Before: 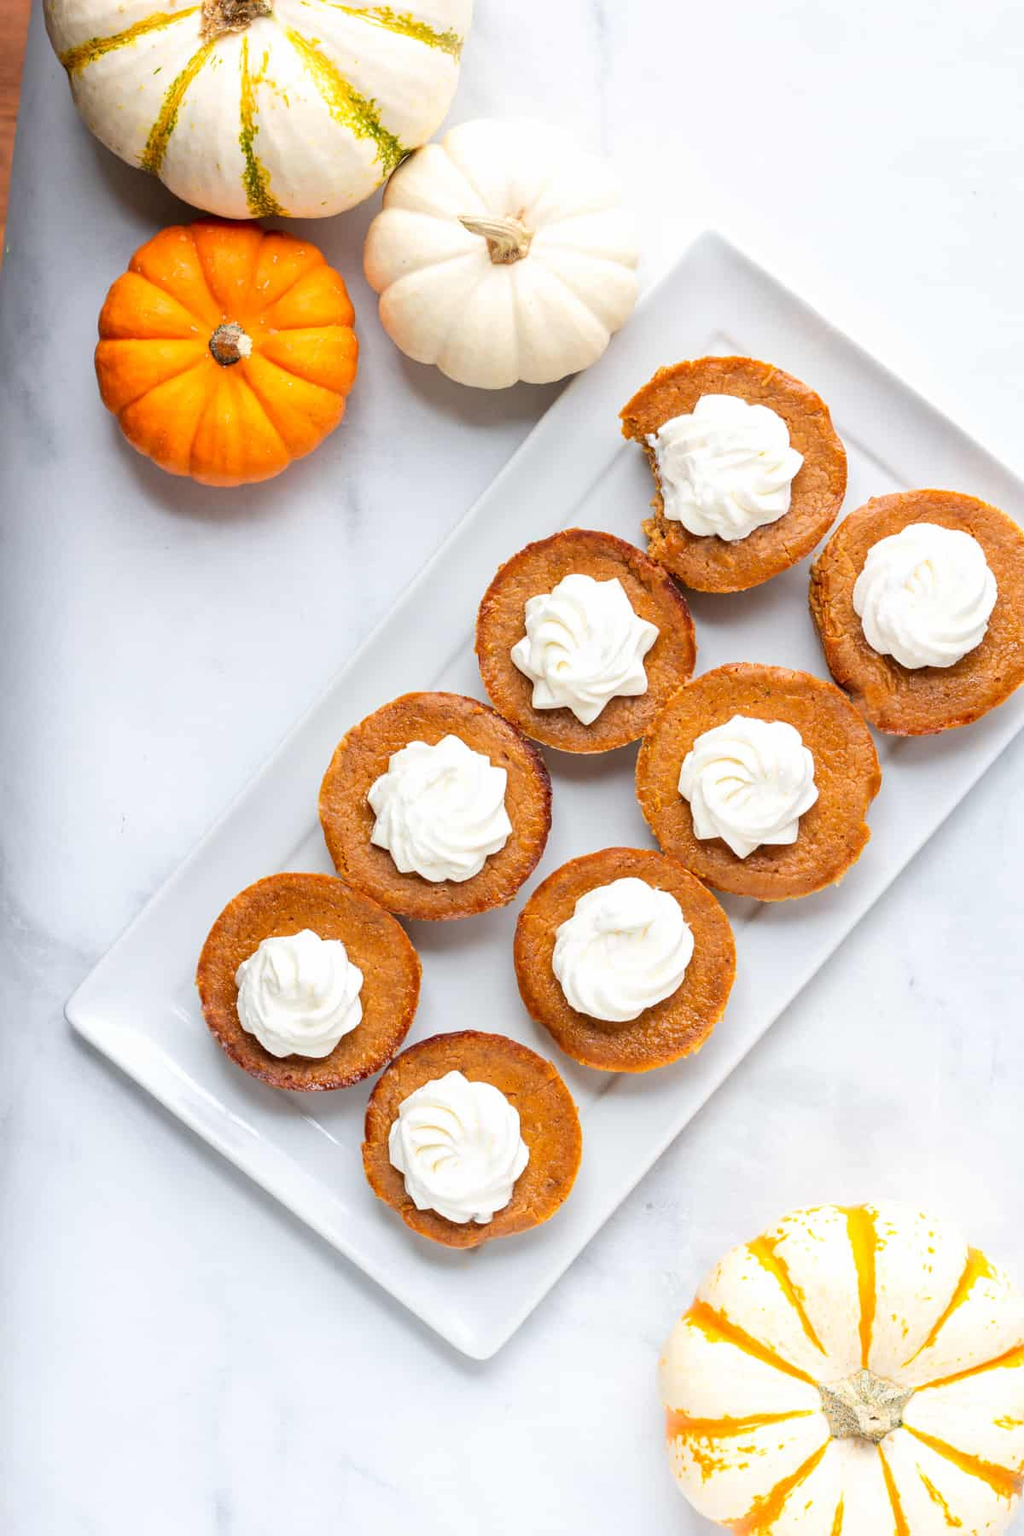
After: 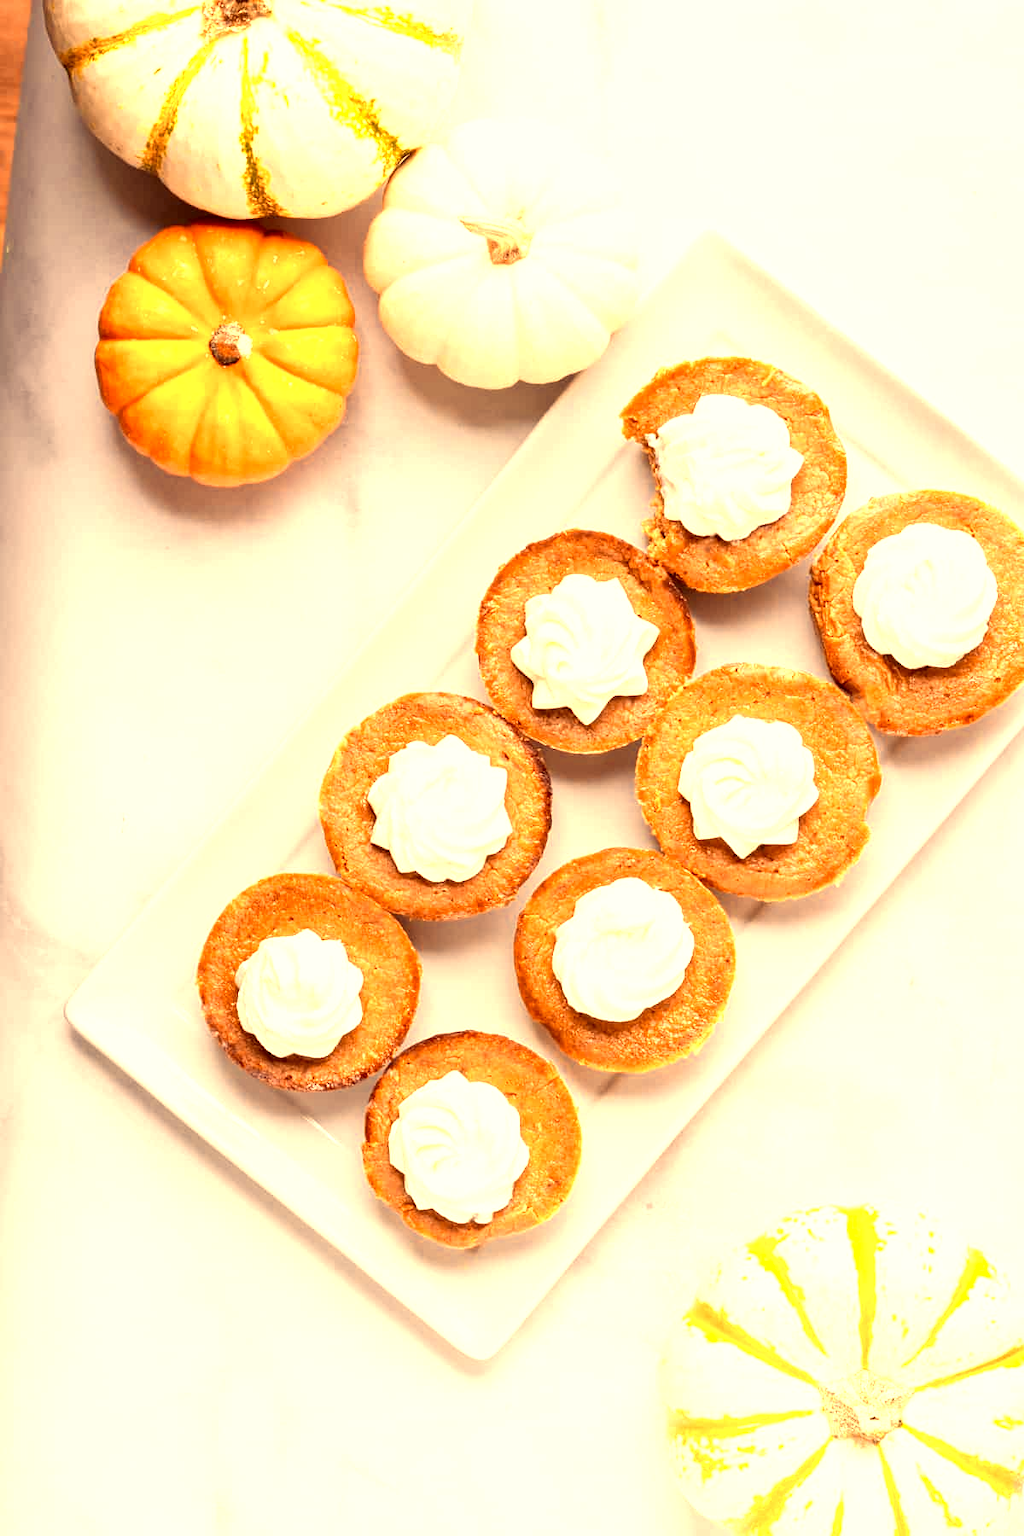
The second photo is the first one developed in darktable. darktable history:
color correction: highlights a* 9.65, highlights b* 39.37, shadows a* 14.99, shadows b* 3.42
color zones: curves: ch0 [(0.018, 0.548) (0.197, 0.654) (0.425, 0.447) (0.605, 0.658) (0.732, 0.579)]; ch1 [(0.105, 0.531) (0.224, 0.531) (0.386, 0.39) (0.618, 0.456) (0.732, 0.456) (0.956, 0.421)]; ch2 [(0.039, 0.583) (0.215, 0.465) (0.399, 0.544) (0.465, 0.548) (0.614, 0.447) (0.724, 0.43) (0.882, 0.623) (0.956, 0.632)]
